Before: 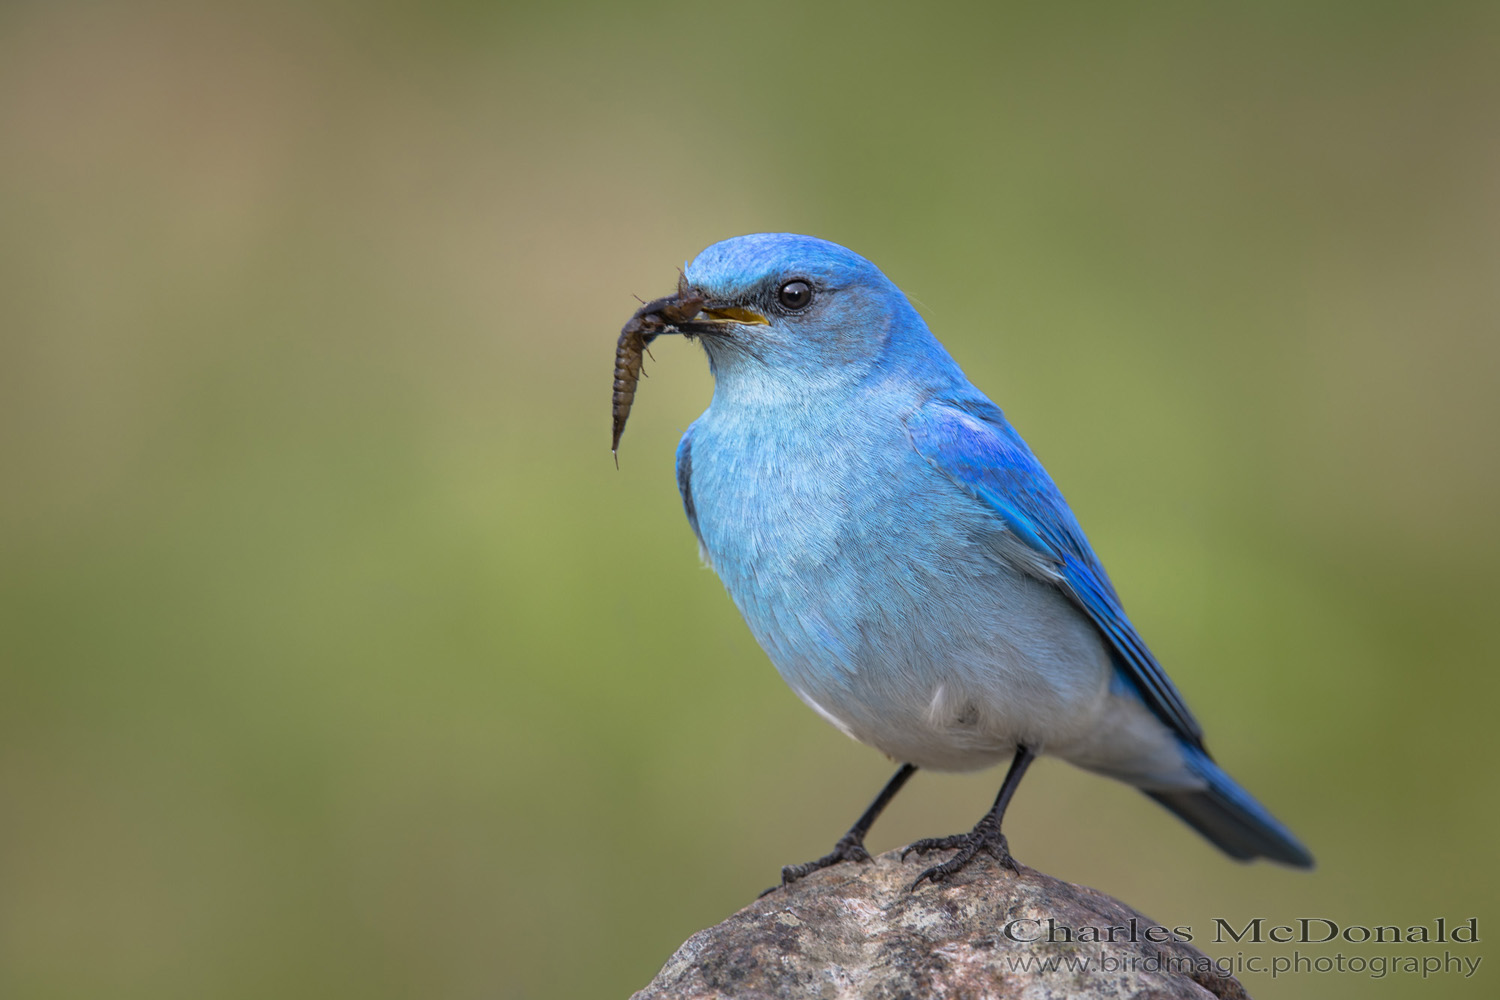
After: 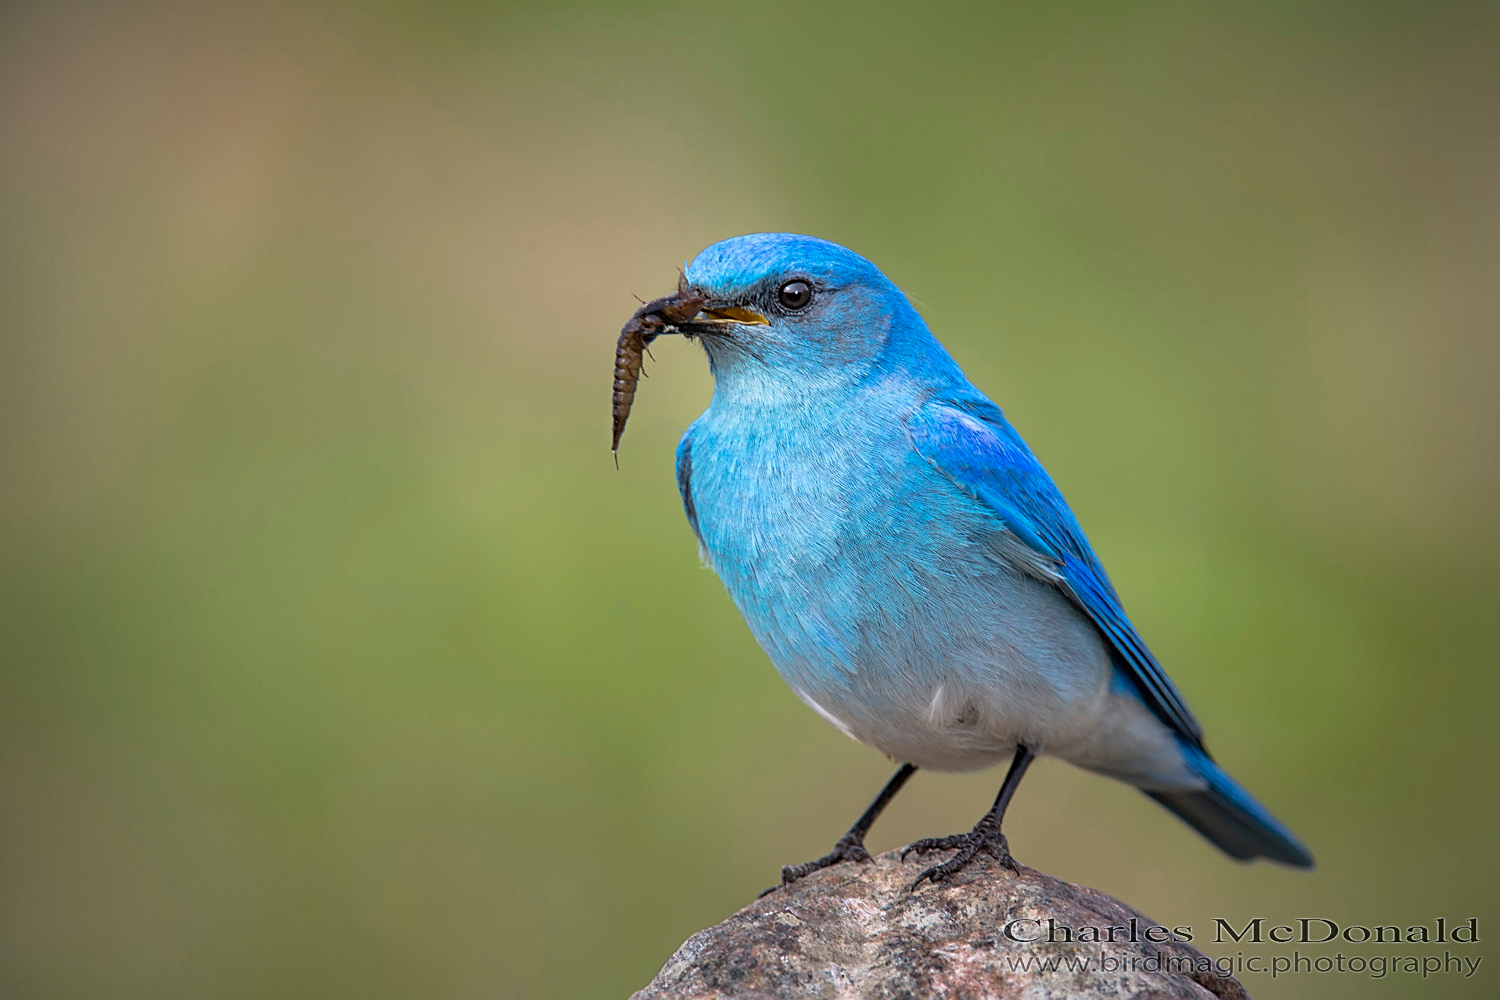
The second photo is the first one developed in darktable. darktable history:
sharpen: on, module defaults
vignetting: brightness -0.404, saturation -0.294, center (0.035, -0.096)
